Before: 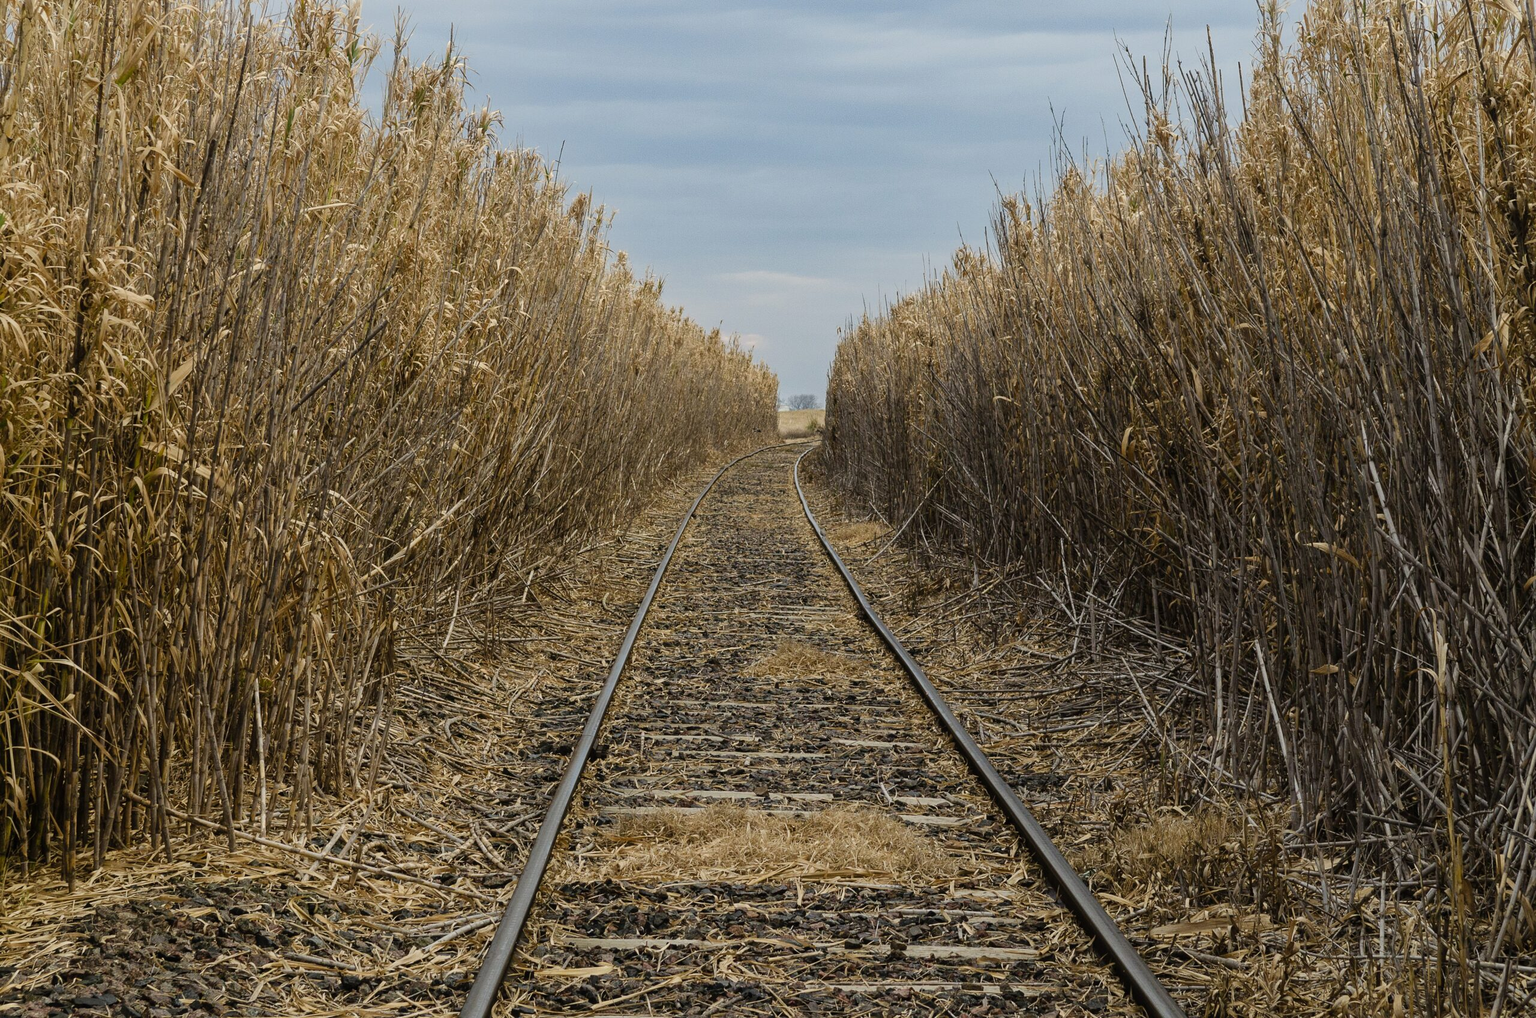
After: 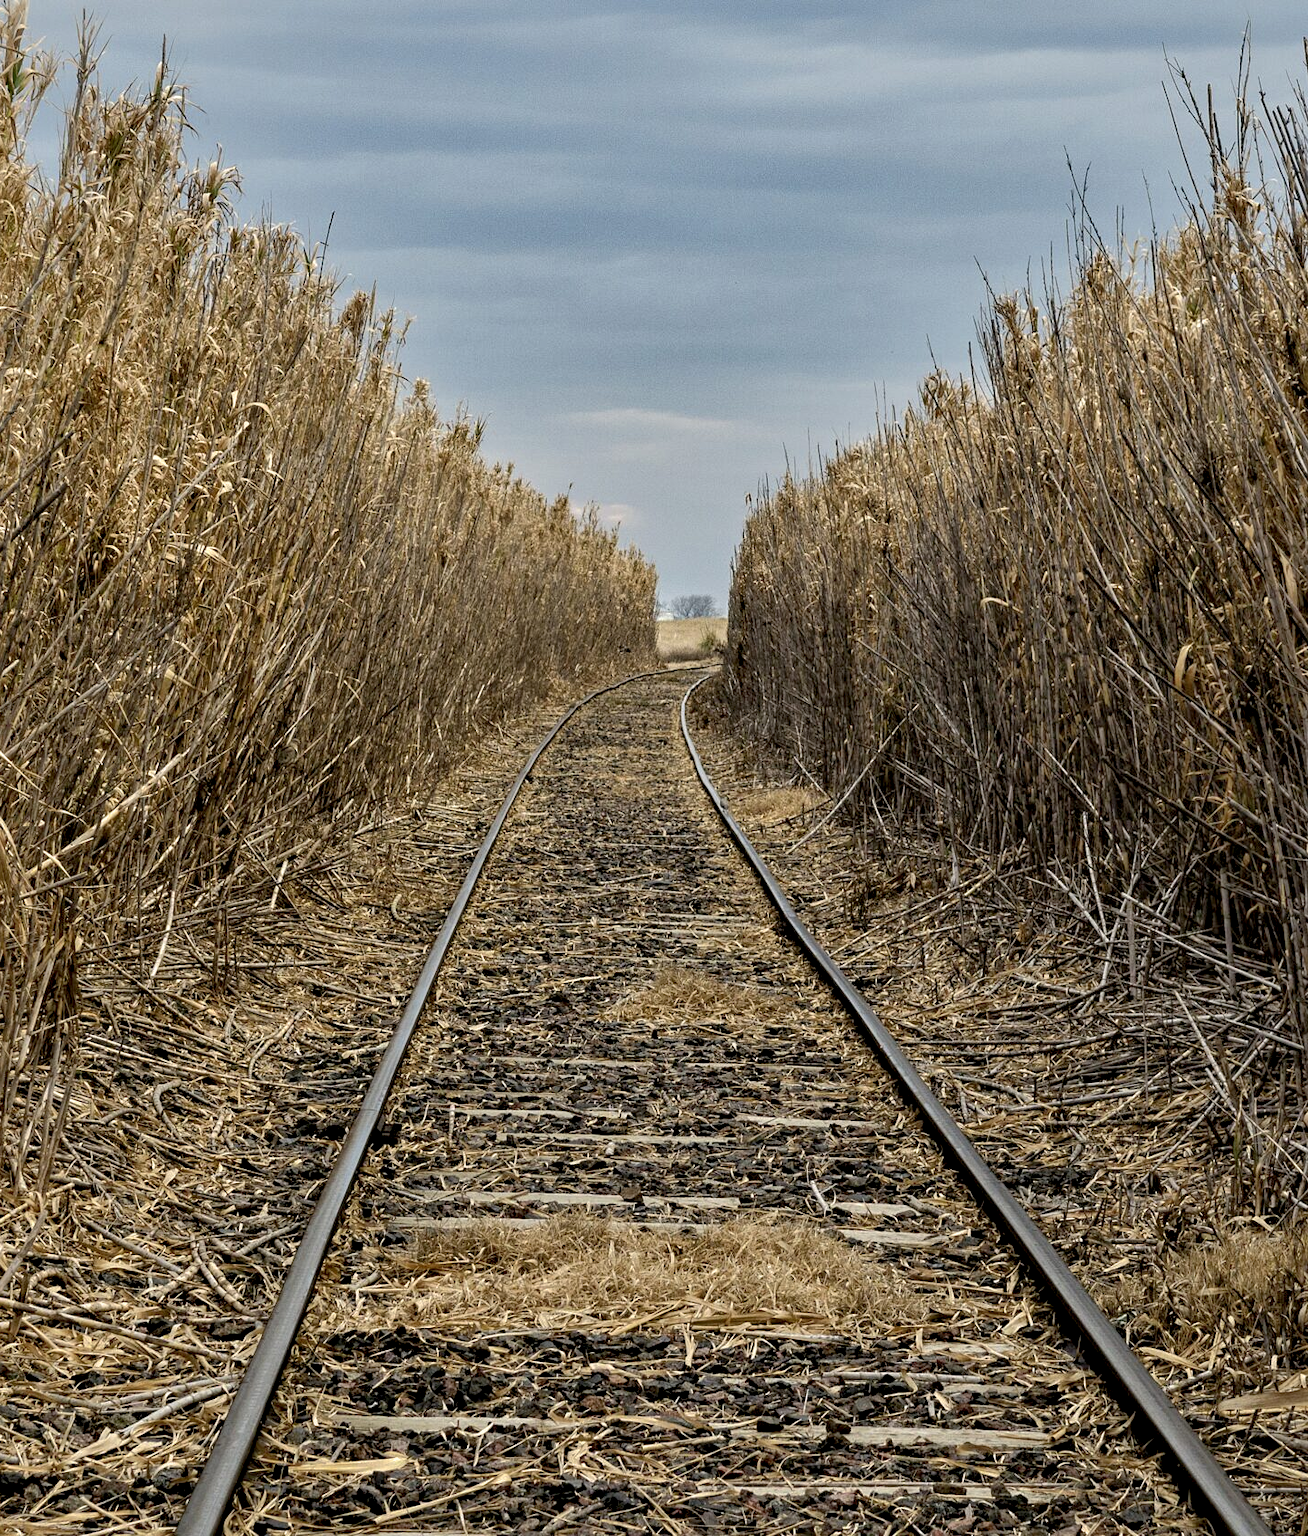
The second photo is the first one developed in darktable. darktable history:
contrast equalizer: y [[0.601, 0.6, 0.598, 0.598, 0.6, 0.601], [0.5 ×6], [0.5 ×6], [0 ×6], [0 ×6]]
shadows and highlights: on, module defaults
crop and rotate: left 22.349%, right 21.2%
